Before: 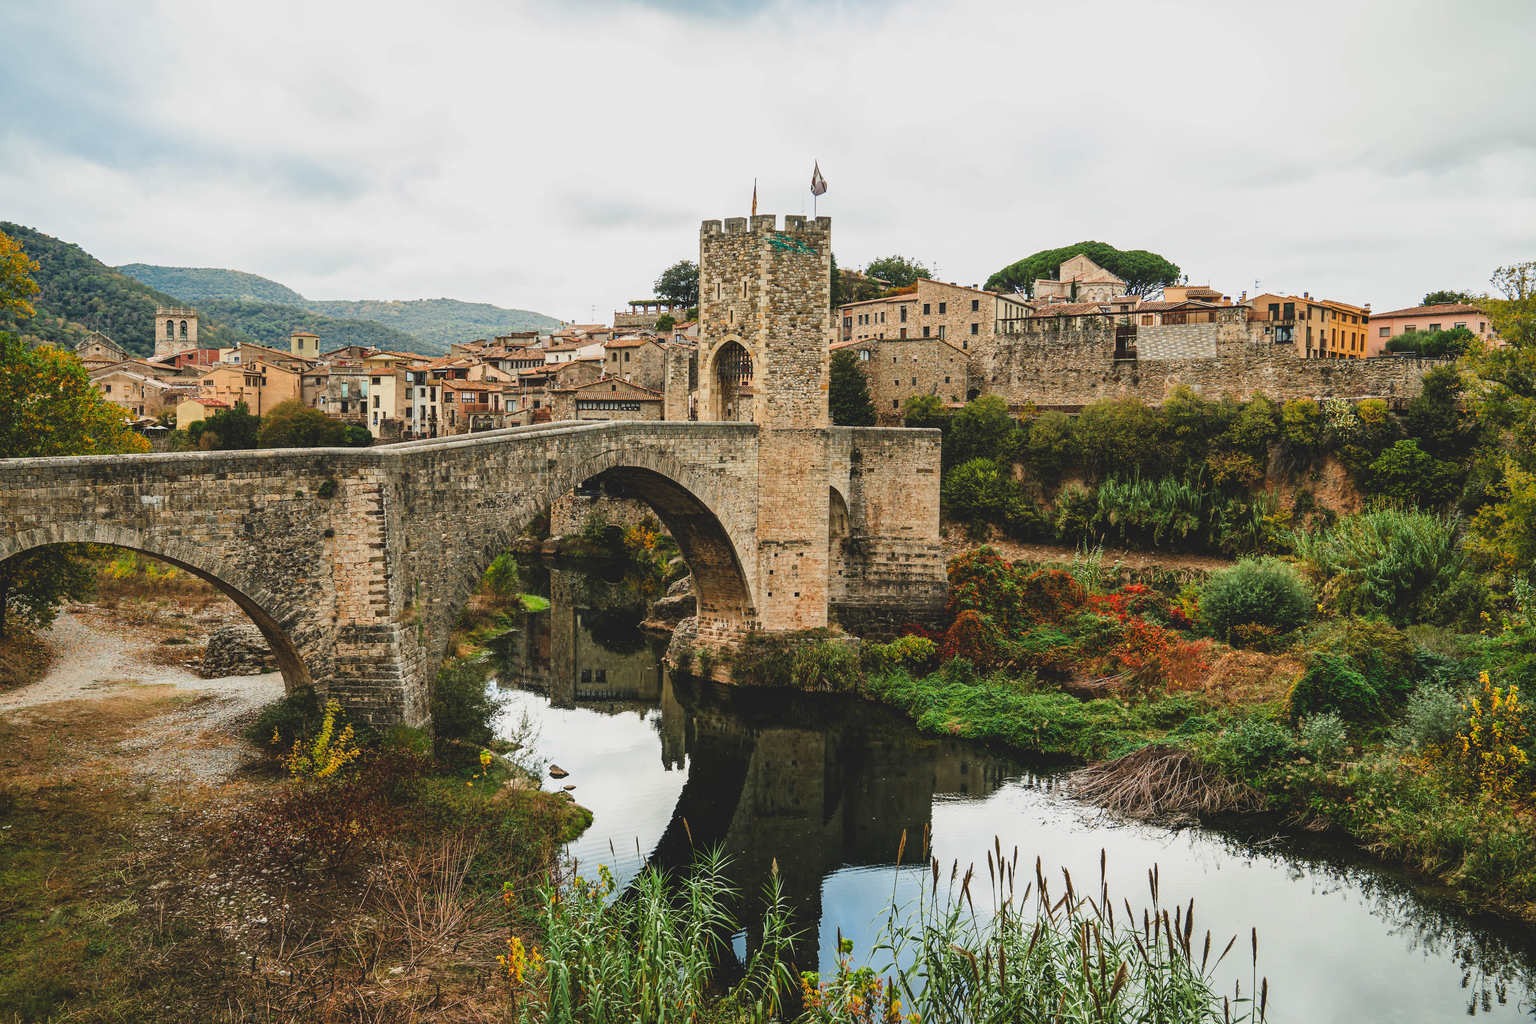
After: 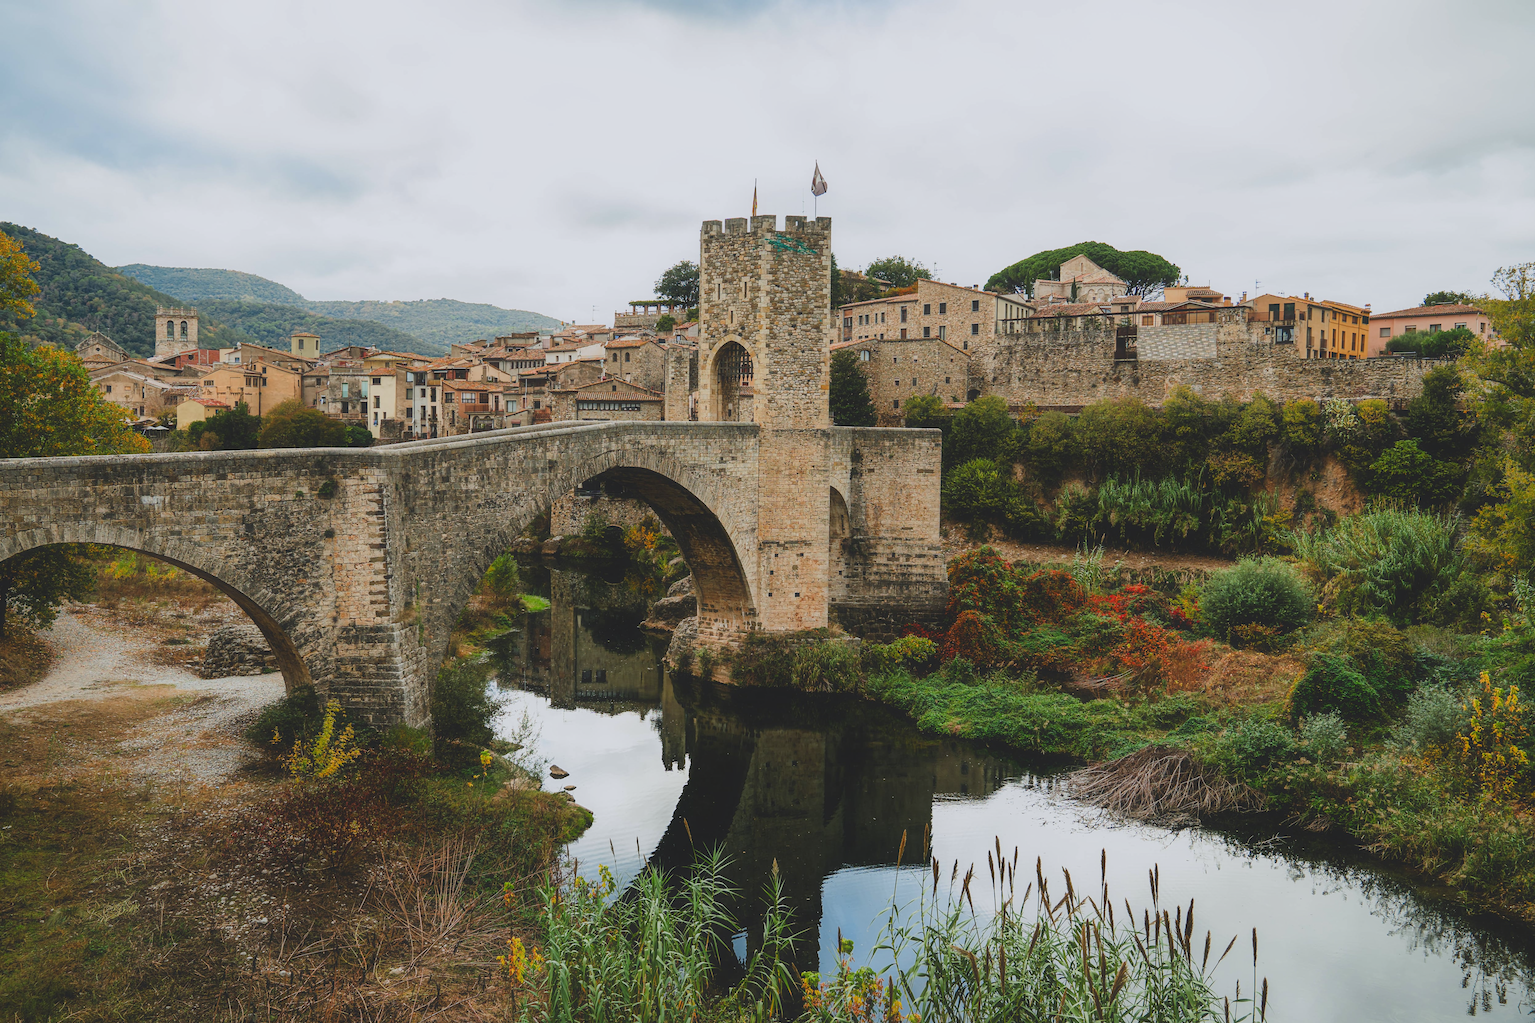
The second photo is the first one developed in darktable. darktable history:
white balance: red 0.983, blue 1.036
contrast equalizer: y [[0.5, 0.486, 0.447, 0.446, 0.489, 0.5], [0.5 ×6], [0.5 ×6], [0 ×6], [0 ×6]]
contrast brightness saturation: contrast -0.08, brightness -0.04, saturation -0.11
